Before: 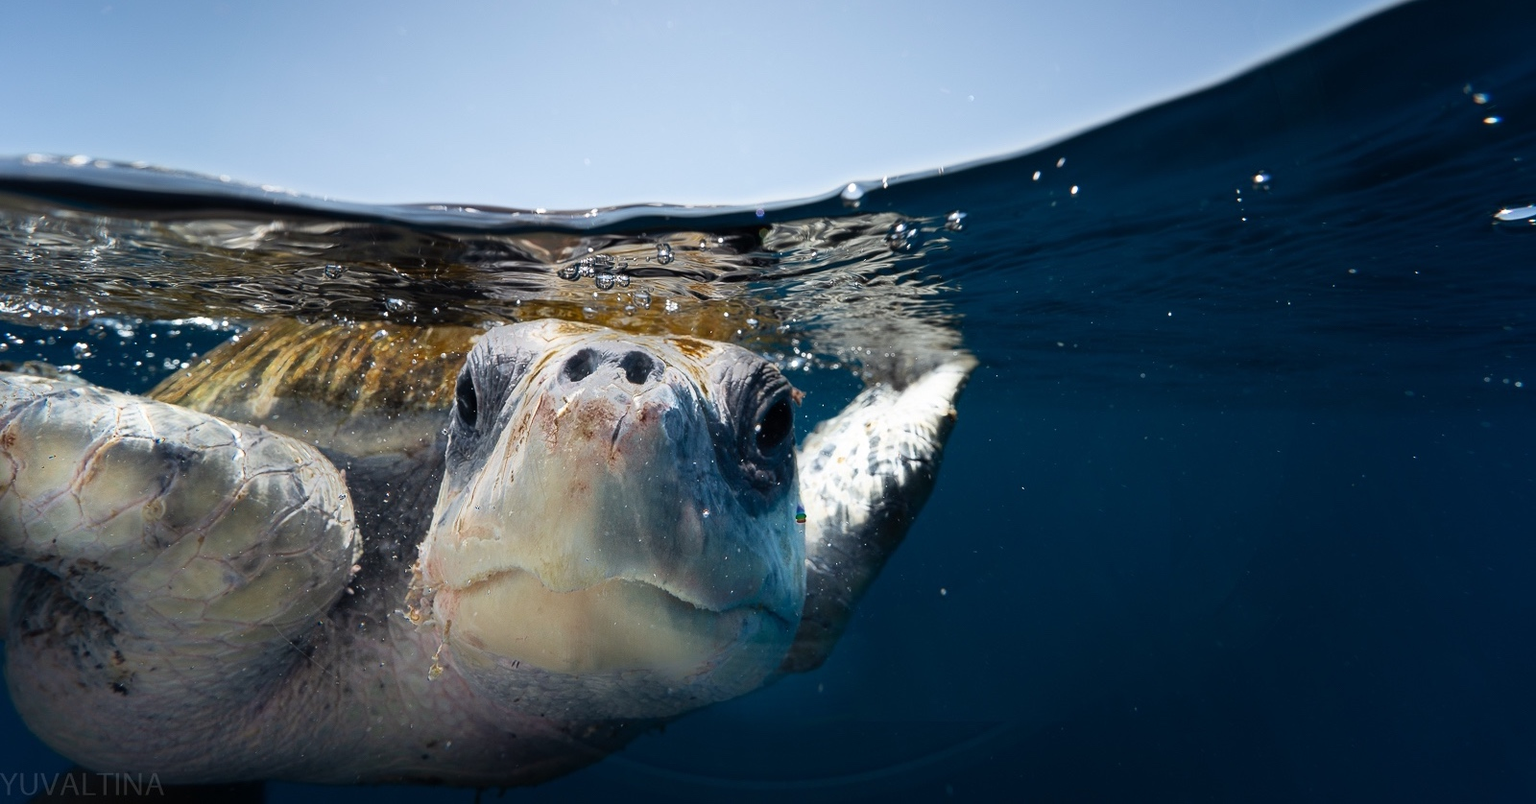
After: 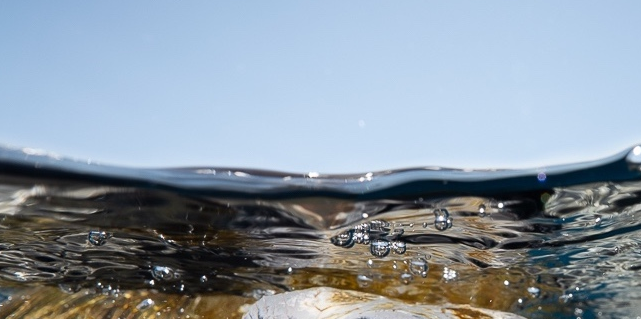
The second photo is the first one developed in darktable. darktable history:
crop: left 15.662%, top 5.42%, right 44.257%, bottom 56.425%
